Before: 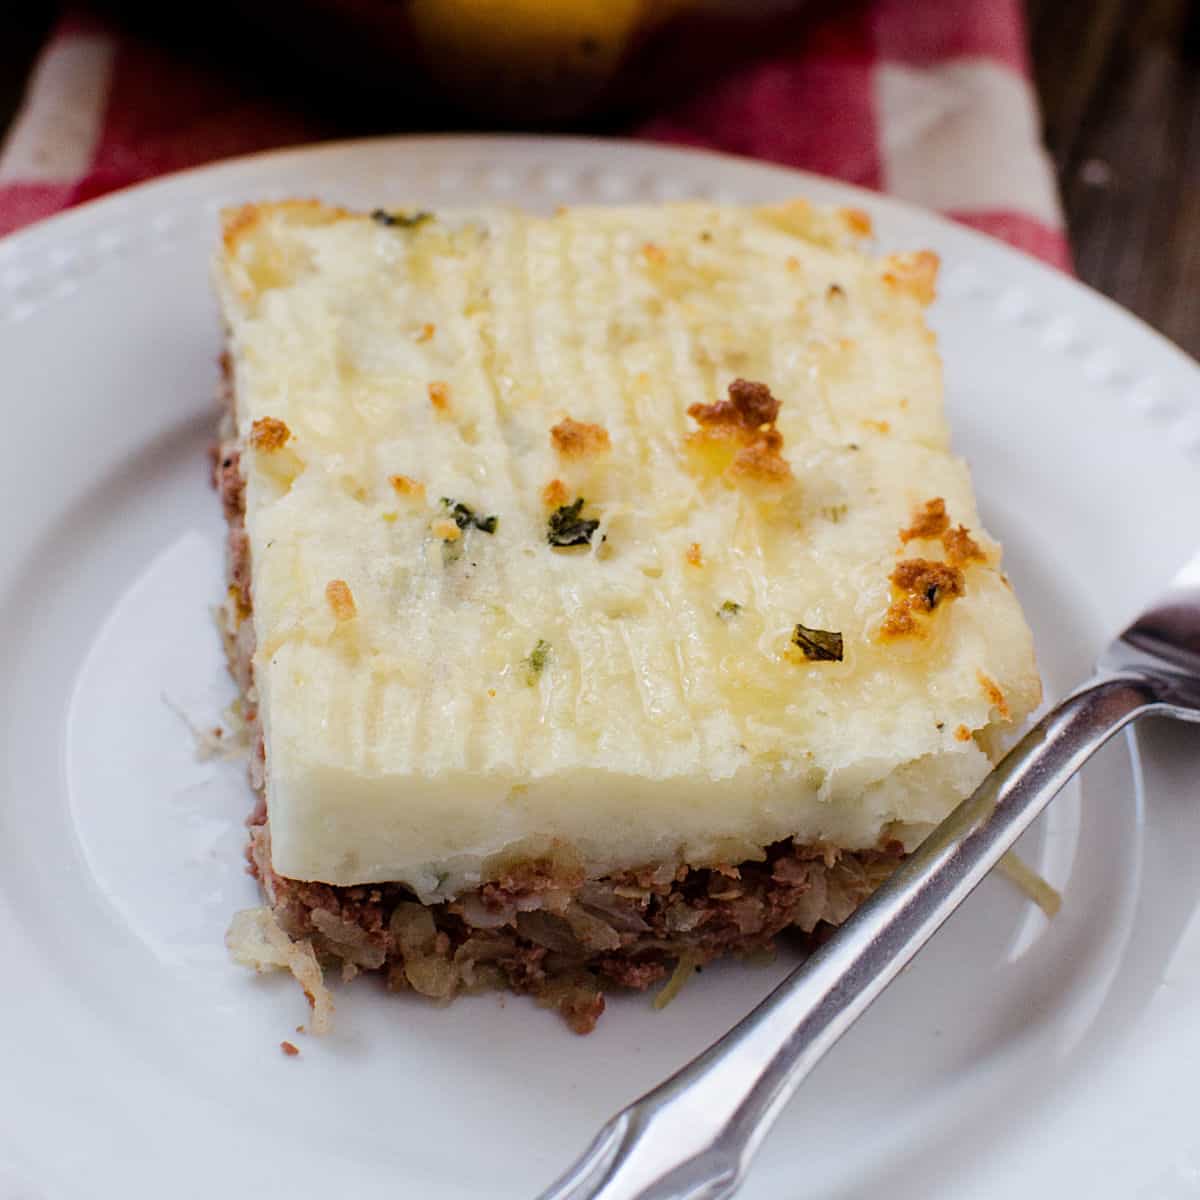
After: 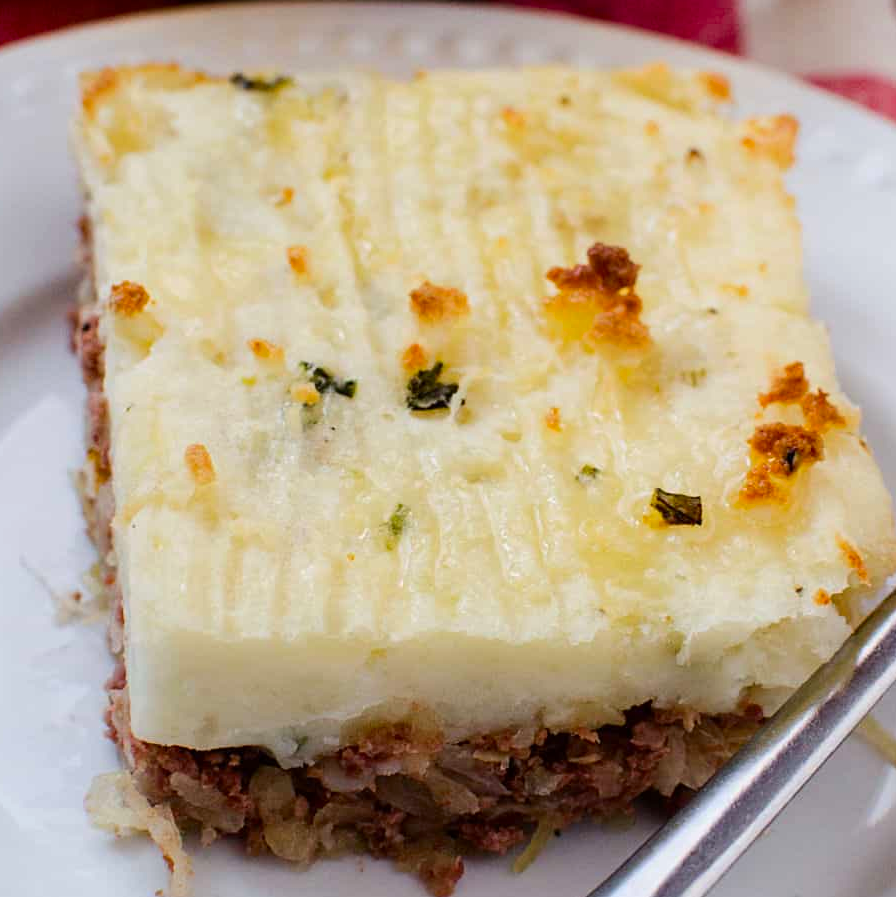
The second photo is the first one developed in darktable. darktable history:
contrast brightness saturation: contrast 0.08, saturation 0.2
crop and rotate: left 11.831%, top 11.346%, right 13.429%, bottom 13.899%
